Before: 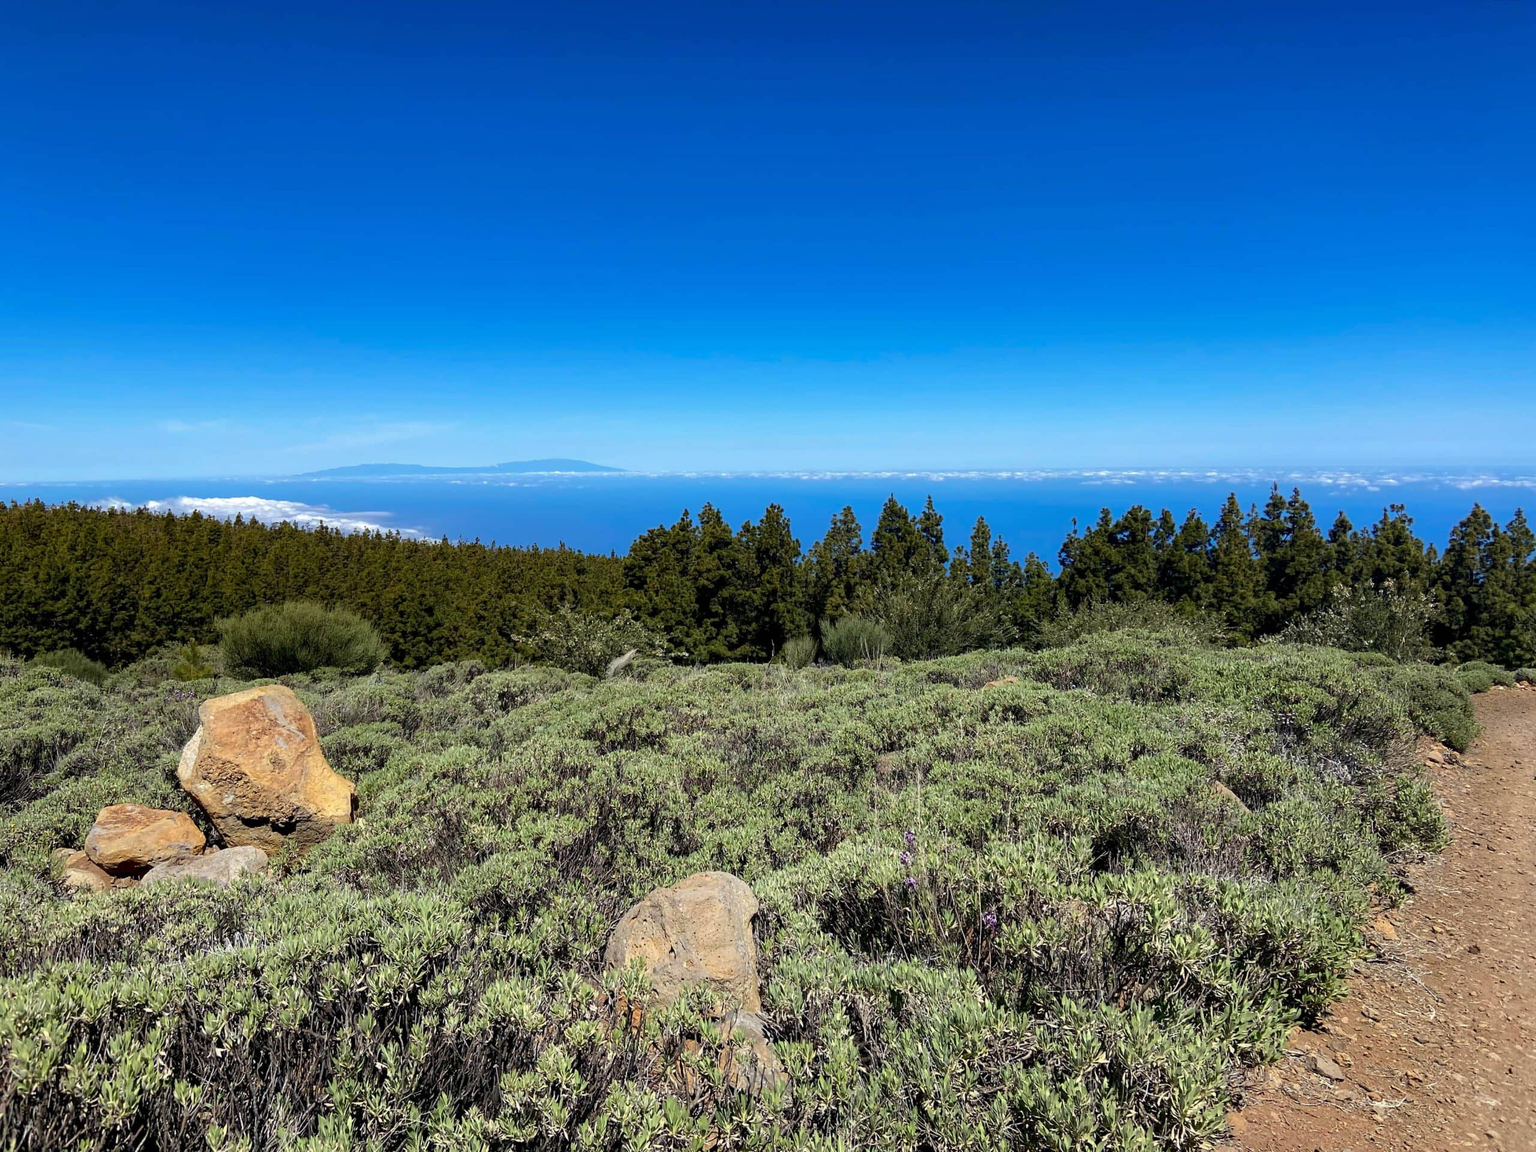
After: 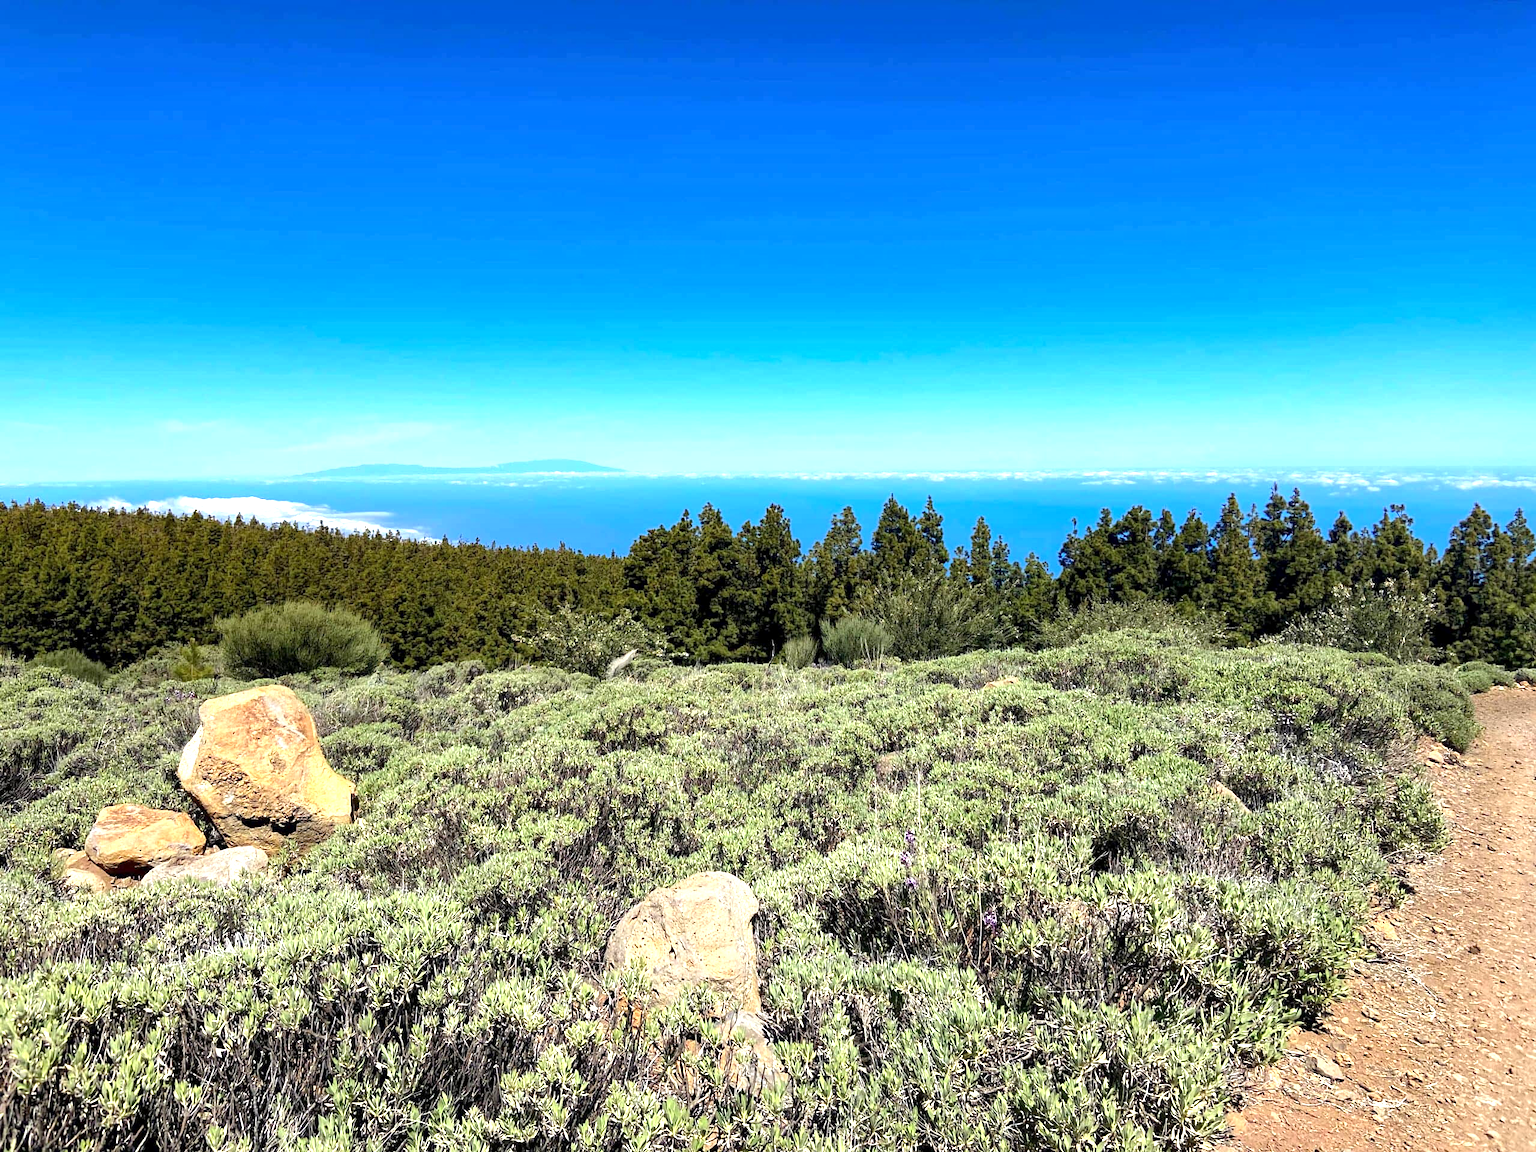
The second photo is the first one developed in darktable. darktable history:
local contrast: mode bilateral grid, contrast 20, coarseness 50, detail 120%, midtone range 0.2
exposure: exposure 1 EV, compensate highlight preservation false
